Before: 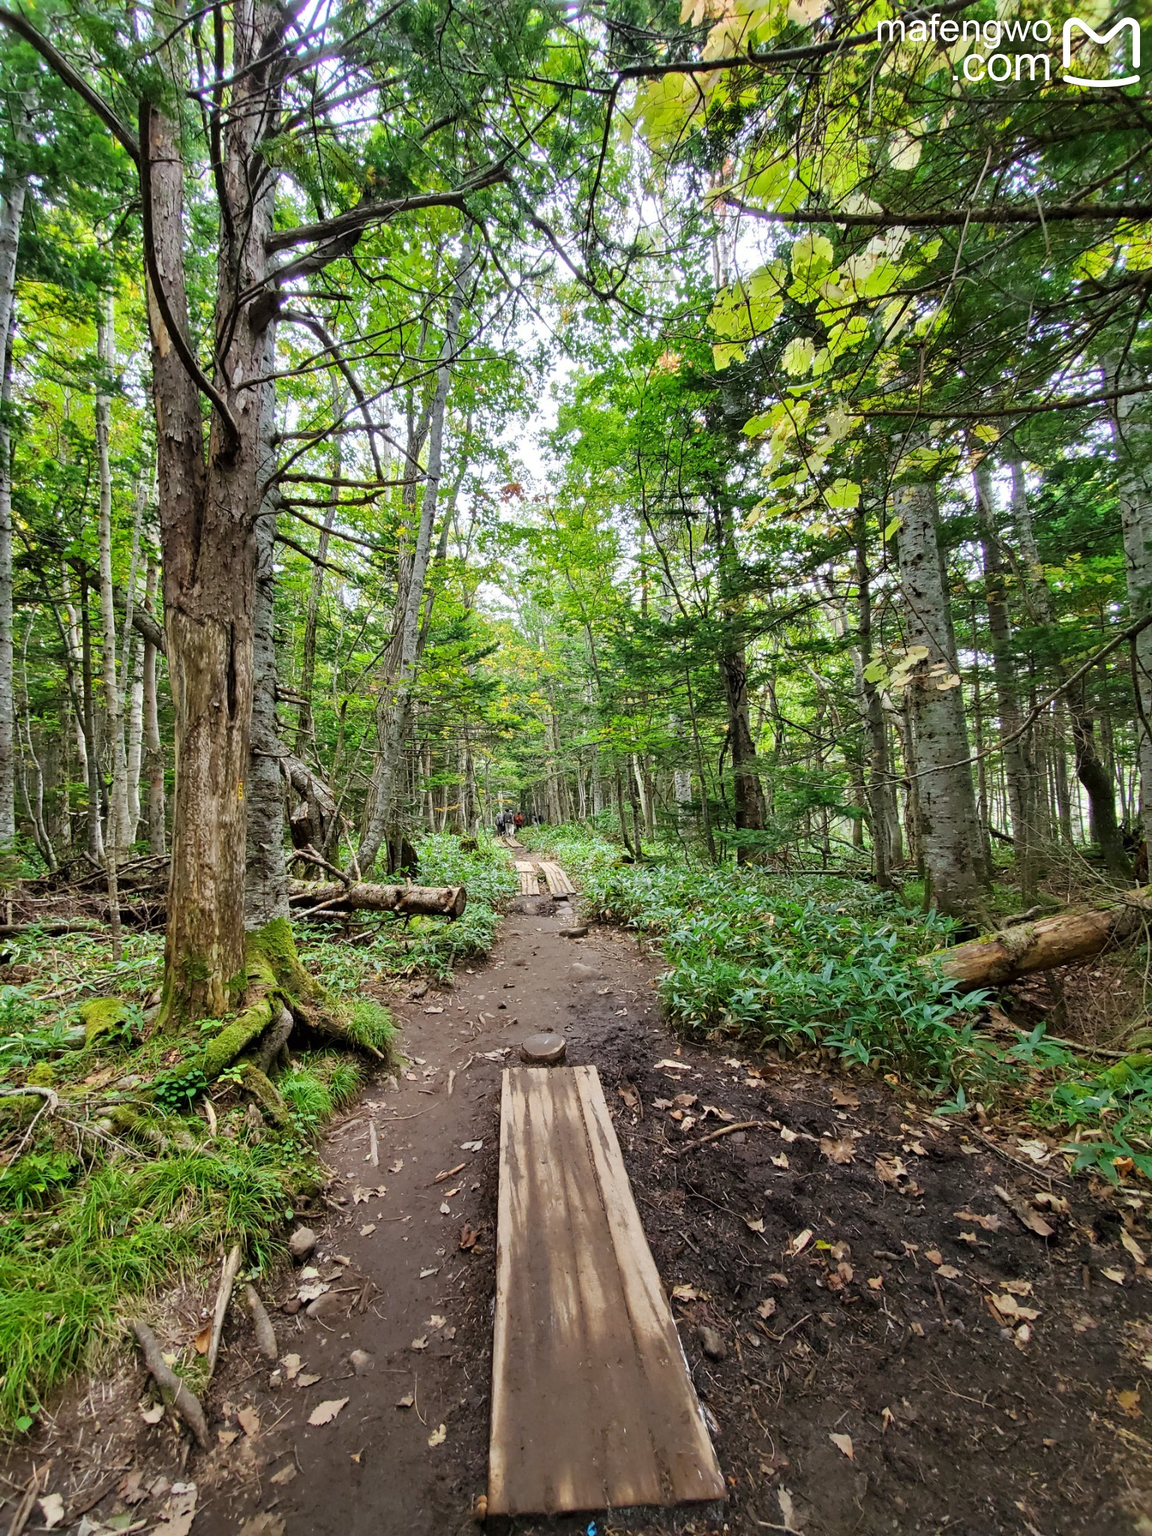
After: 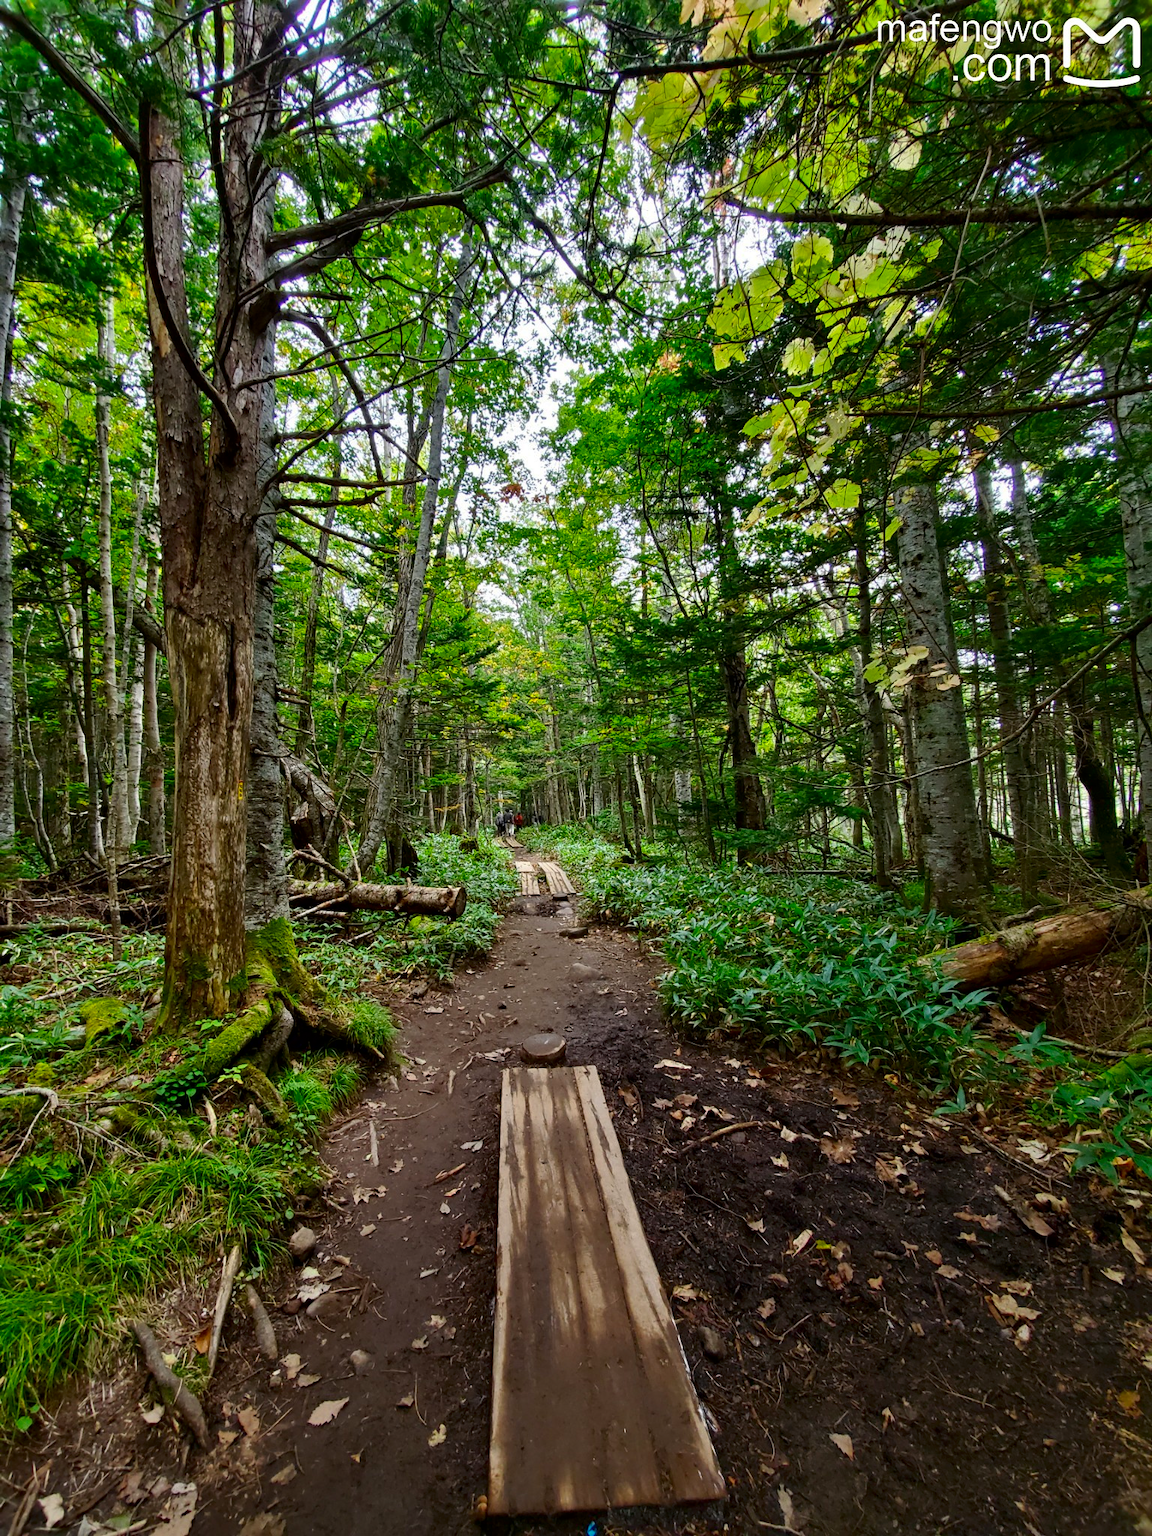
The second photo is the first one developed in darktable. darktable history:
white balance: emerald 1
contrast brightness saturation: brightness -0.25, saturation 0.2
